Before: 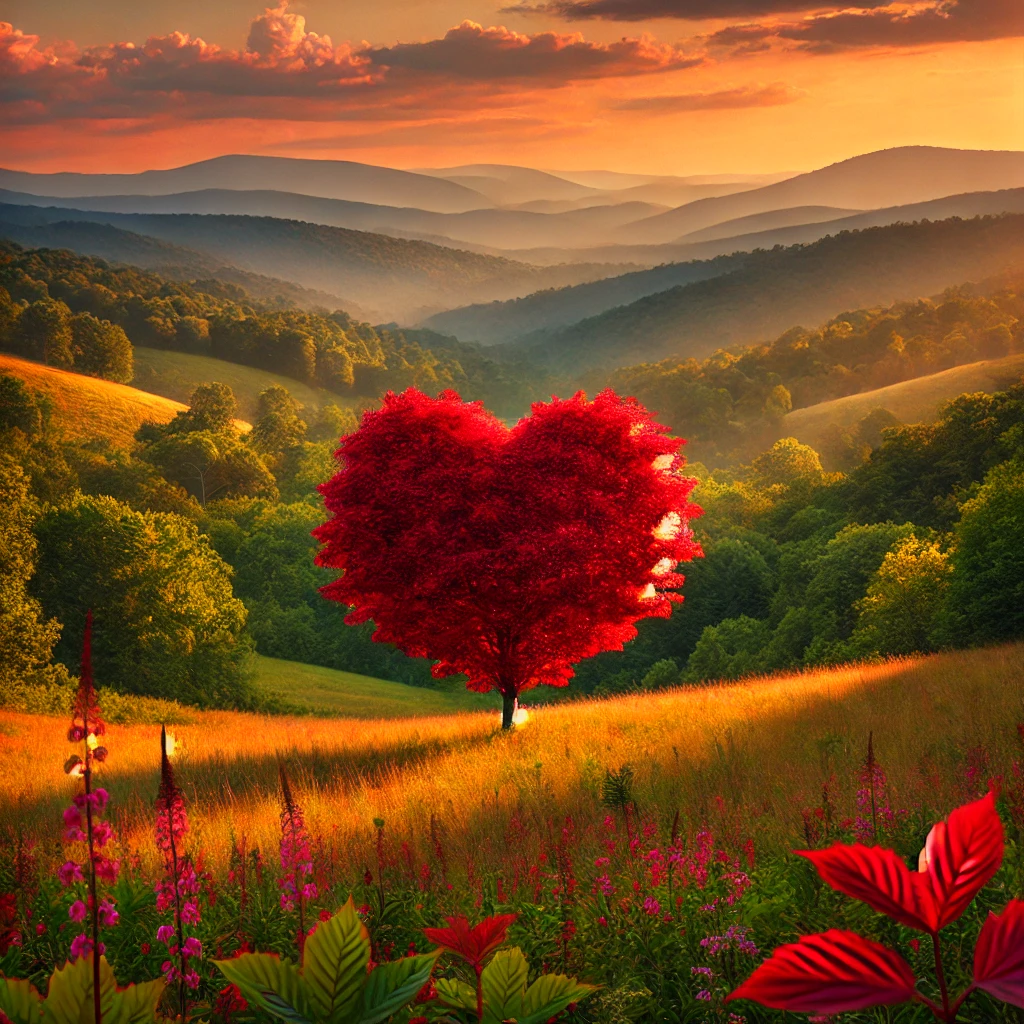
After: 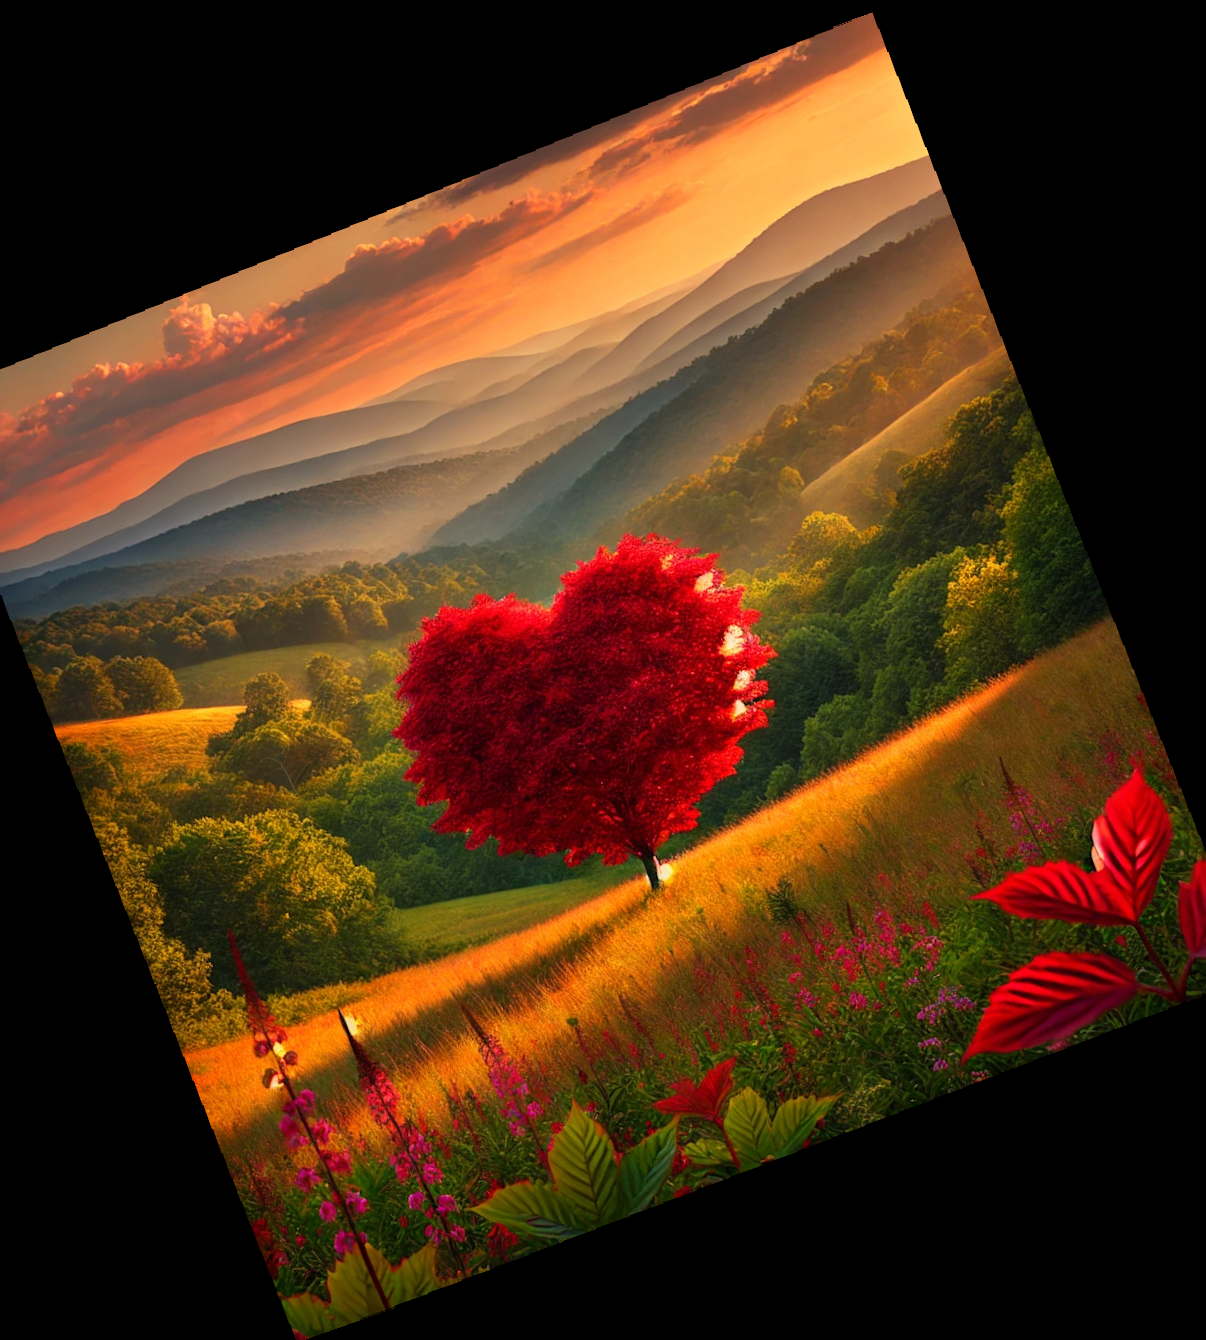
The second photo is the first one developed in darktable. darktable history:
crop and rotate: angle 19.43°, left 6.812%, right 4.125%, bottom 1.087%
rotate and perspective: rotation -2.22°, lens shift (horizontal) -0.022, automatic cropping off
